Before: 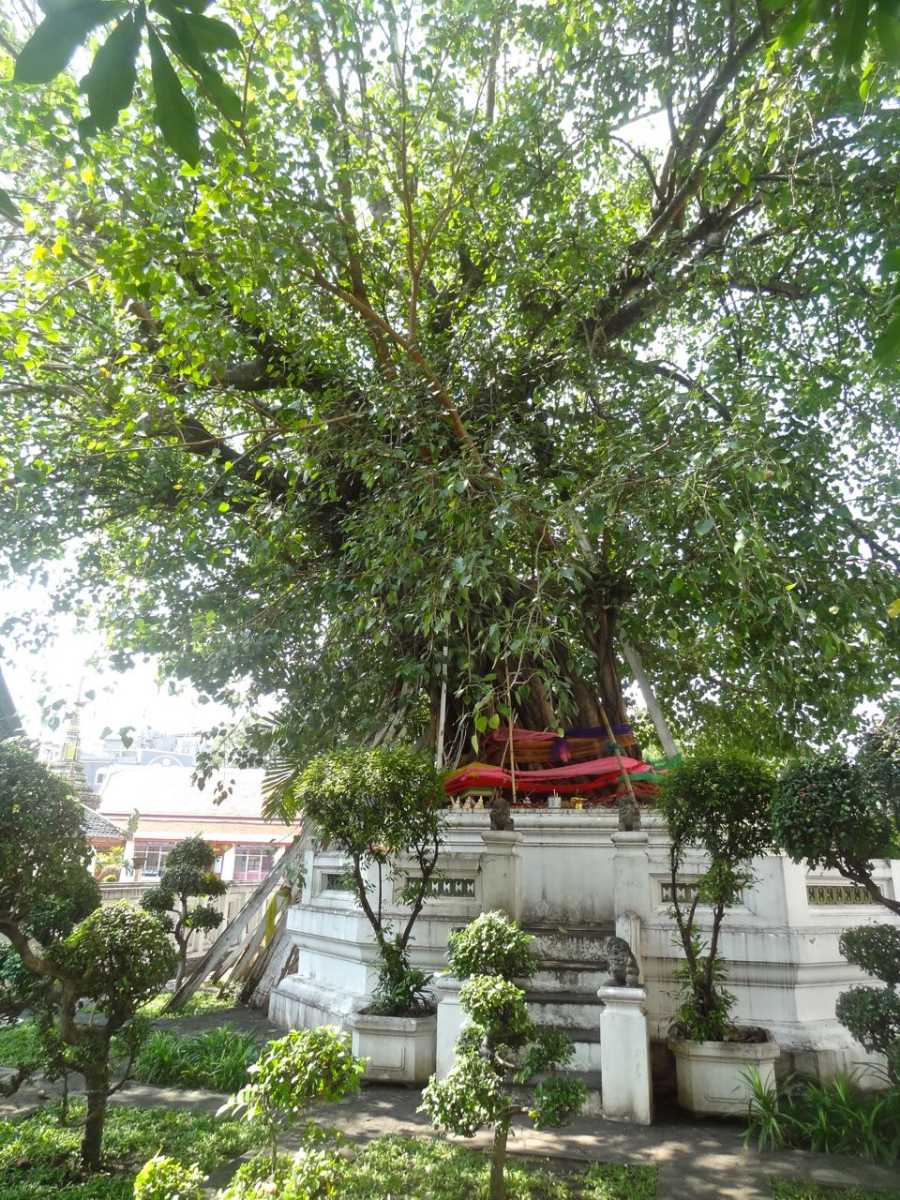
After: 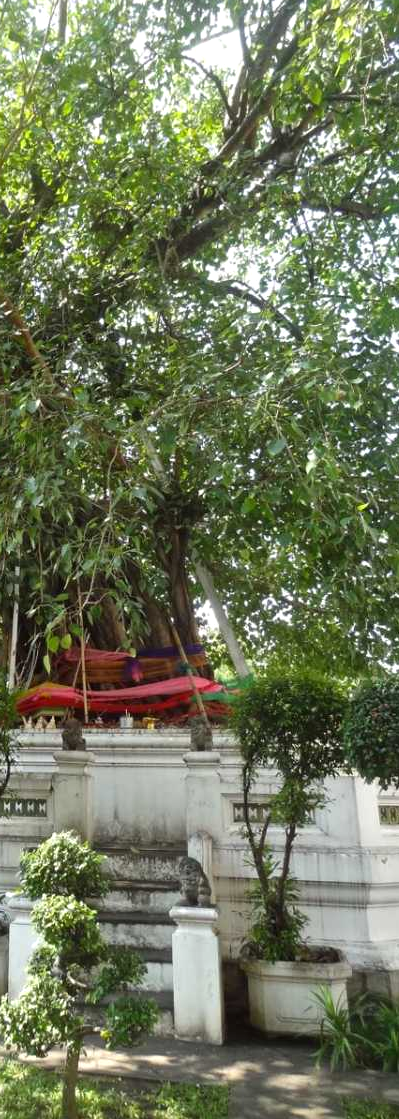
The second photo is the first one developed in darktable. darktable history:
crop: left 47.604%, top 6.74%, right 8.061%
levels: levels [0, 0.48, 0.961]
